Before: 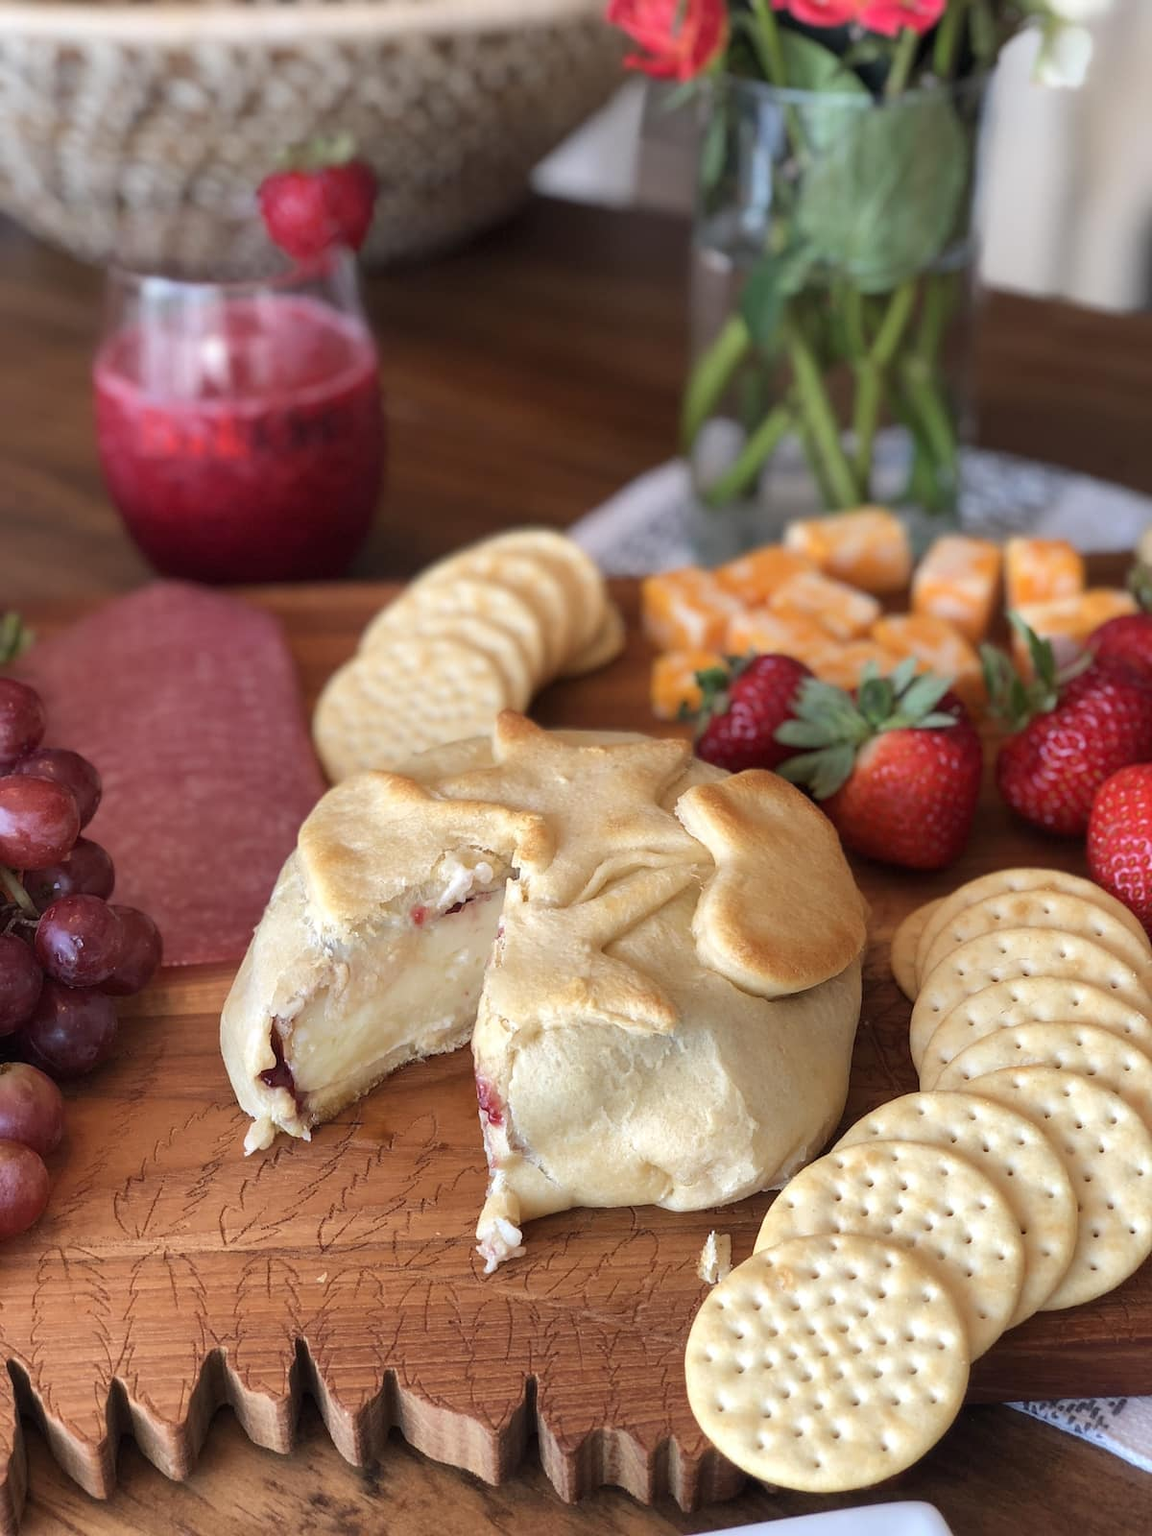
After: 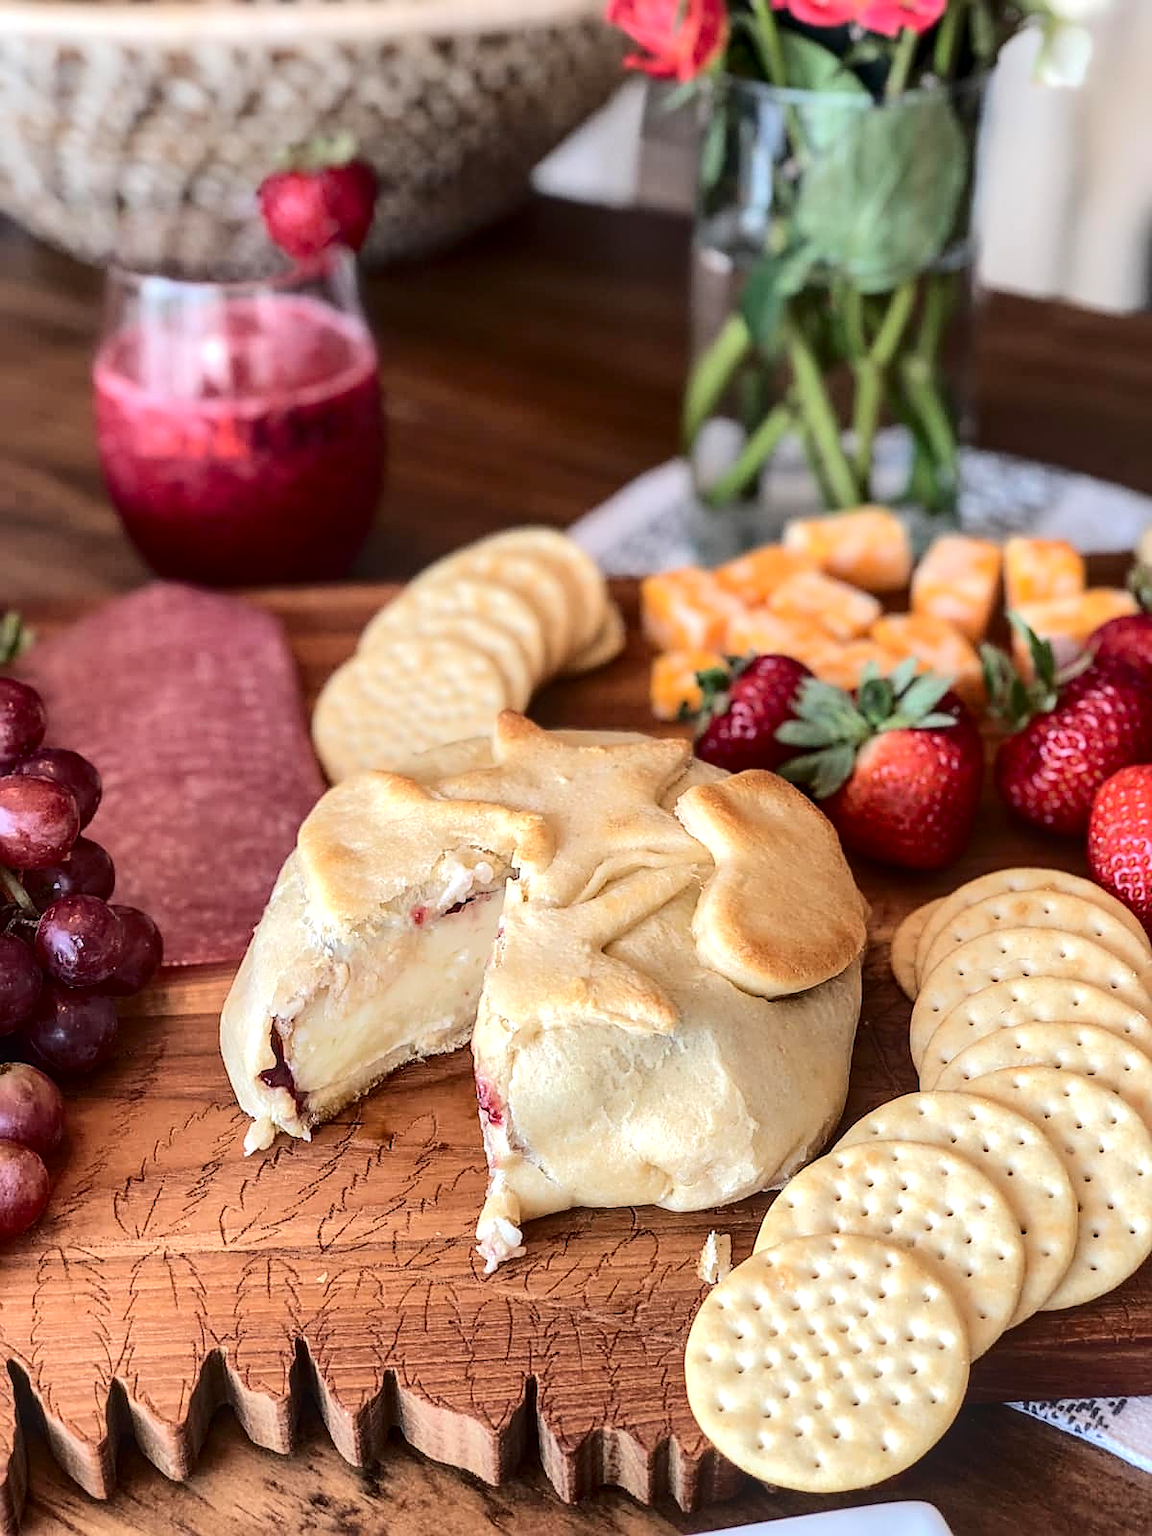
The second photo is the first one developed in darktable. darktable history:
sharpen: amount 0.499
tone curve: curves: ch0 [(0, 0) (0.003, 0.054) (0.011, 0.057) (0.025, 0.056) (0.044, 0.062) (0.069, 0.071) (0.1, 0.088) (0.136, 0.111) (0.177, 0.146) (0.224, 0.19) (0.277, 0.261) (0.335, 0.363) (0.399, 0.458) (0.468, 0.562) (0.543, 0.653) (0.623, 0.725) (0.709, 0.801) (0.801, 0.853) (0.898, 0.915) (1, 1)], color space Lab, independent channels, preserve colors none
local contrast: detail 140%
